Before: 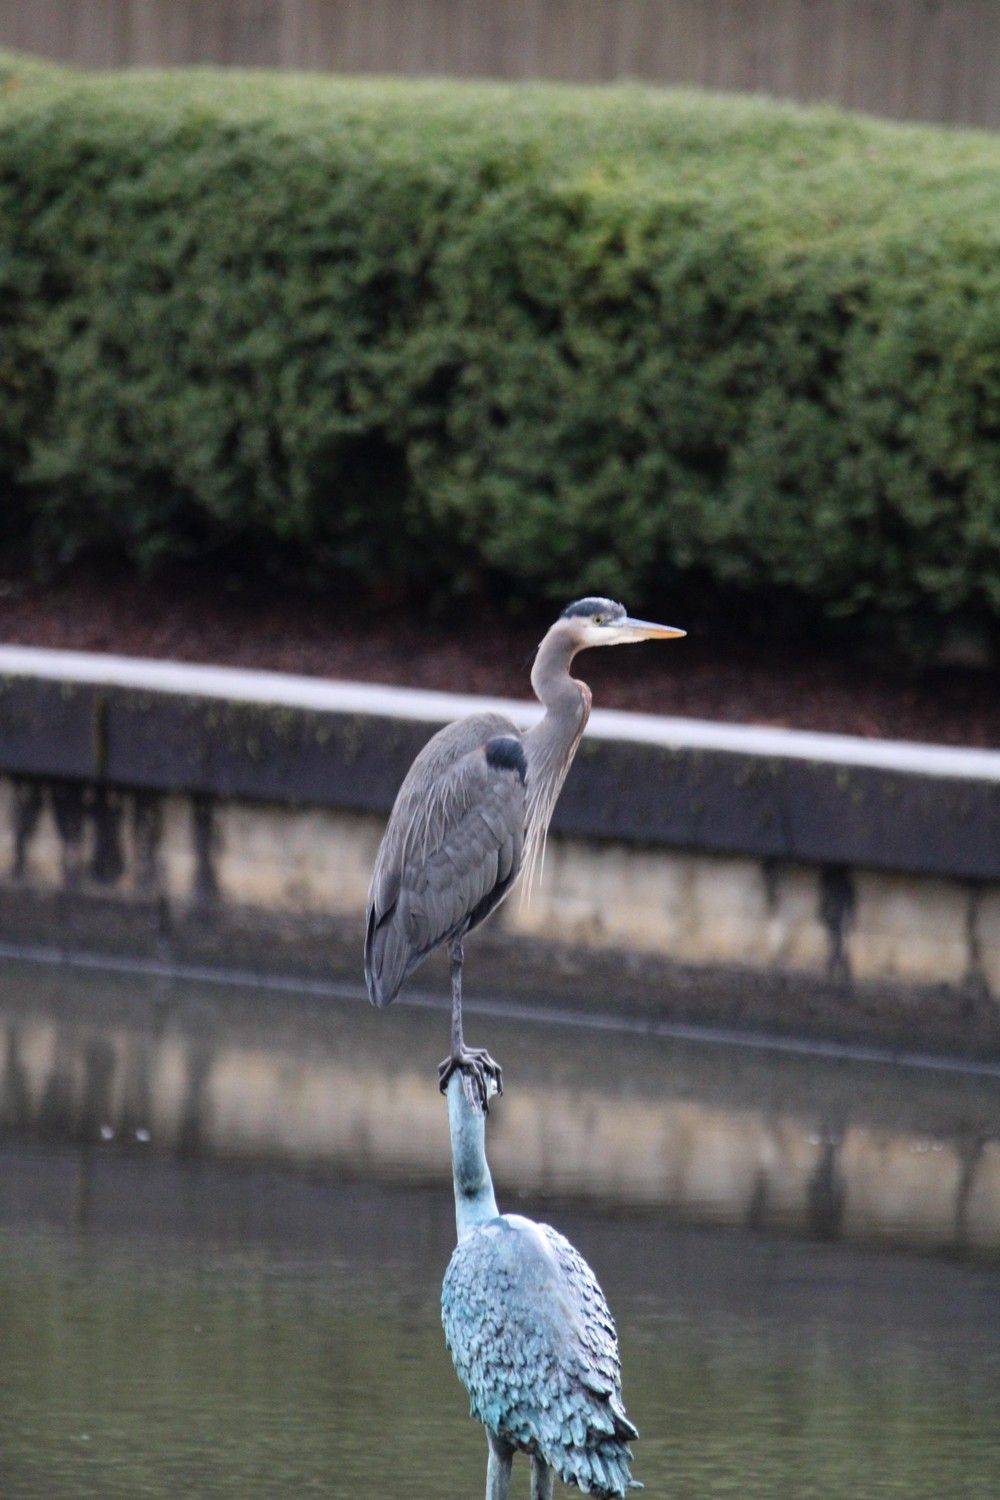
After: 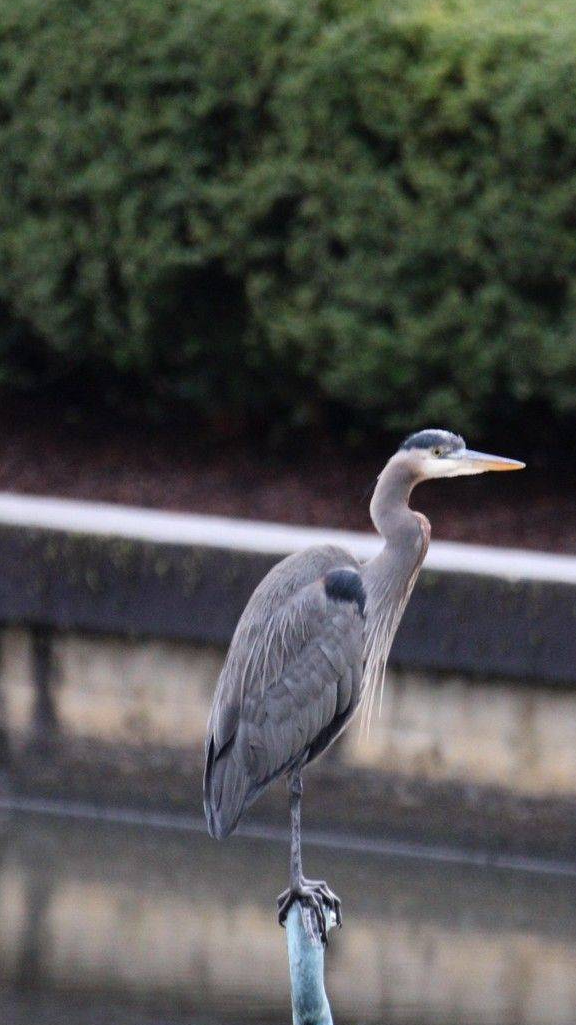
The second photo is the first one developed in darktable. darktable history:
levels: levels [0, 0.498, 0.996]
crop: left 16.182%, top 11.221%, right 26.16%, bottom 20.444%
